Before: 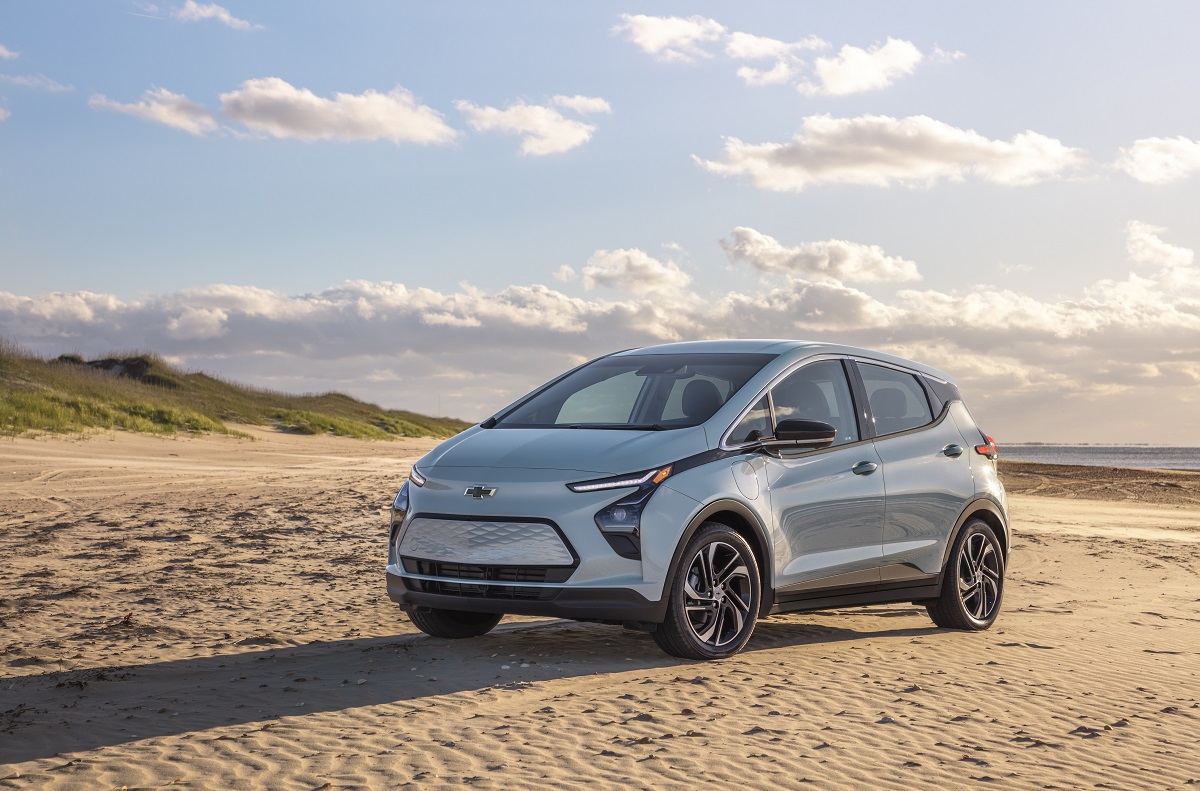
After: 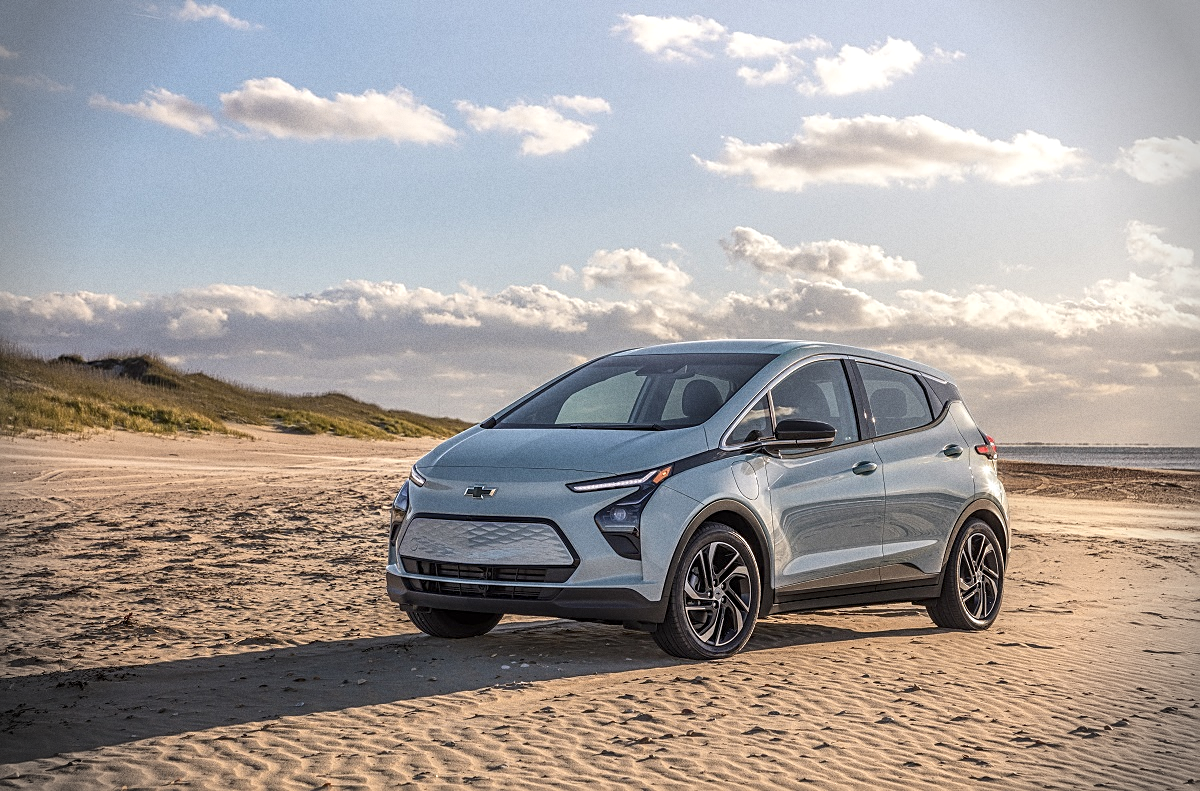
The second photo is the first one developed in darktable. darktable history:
grain: coarseness 0.09 ISO
color zones: curves: ch1 [(0, 0.469) (0.072, 0.457) (0.243, 0.494) (0.429, 0.5) (0.571, 0.5) (0.714, 0.5) (0.857, 0.5) (1, 0.469)]; ch2 [(0, 0.499) (0.143, 0.467) (0.242, 0.436) (0.429, 0.493) (0.571, 0.5) (0.714, 0.5) (0.857, 0.5) (1, 0.499)]
local contrast: on, module defaults
sharpen: on, module defaults
vignetting: fall-off start 88.03%, fall-off radius 24.9%
